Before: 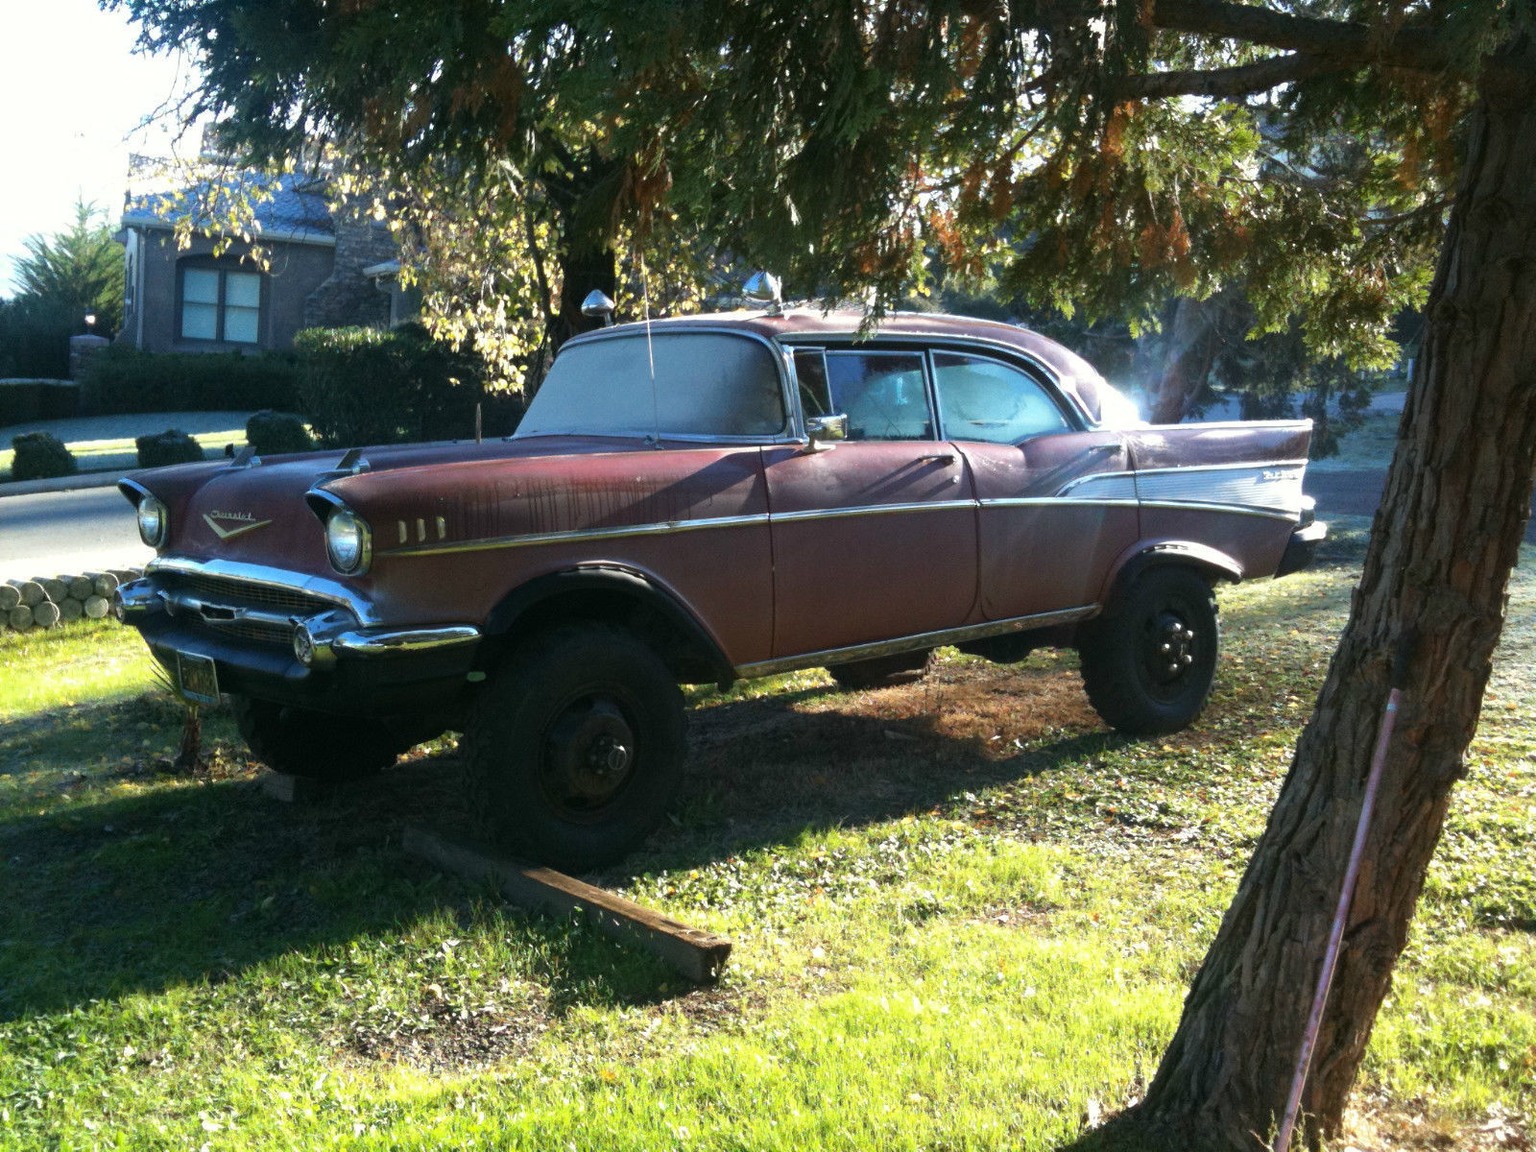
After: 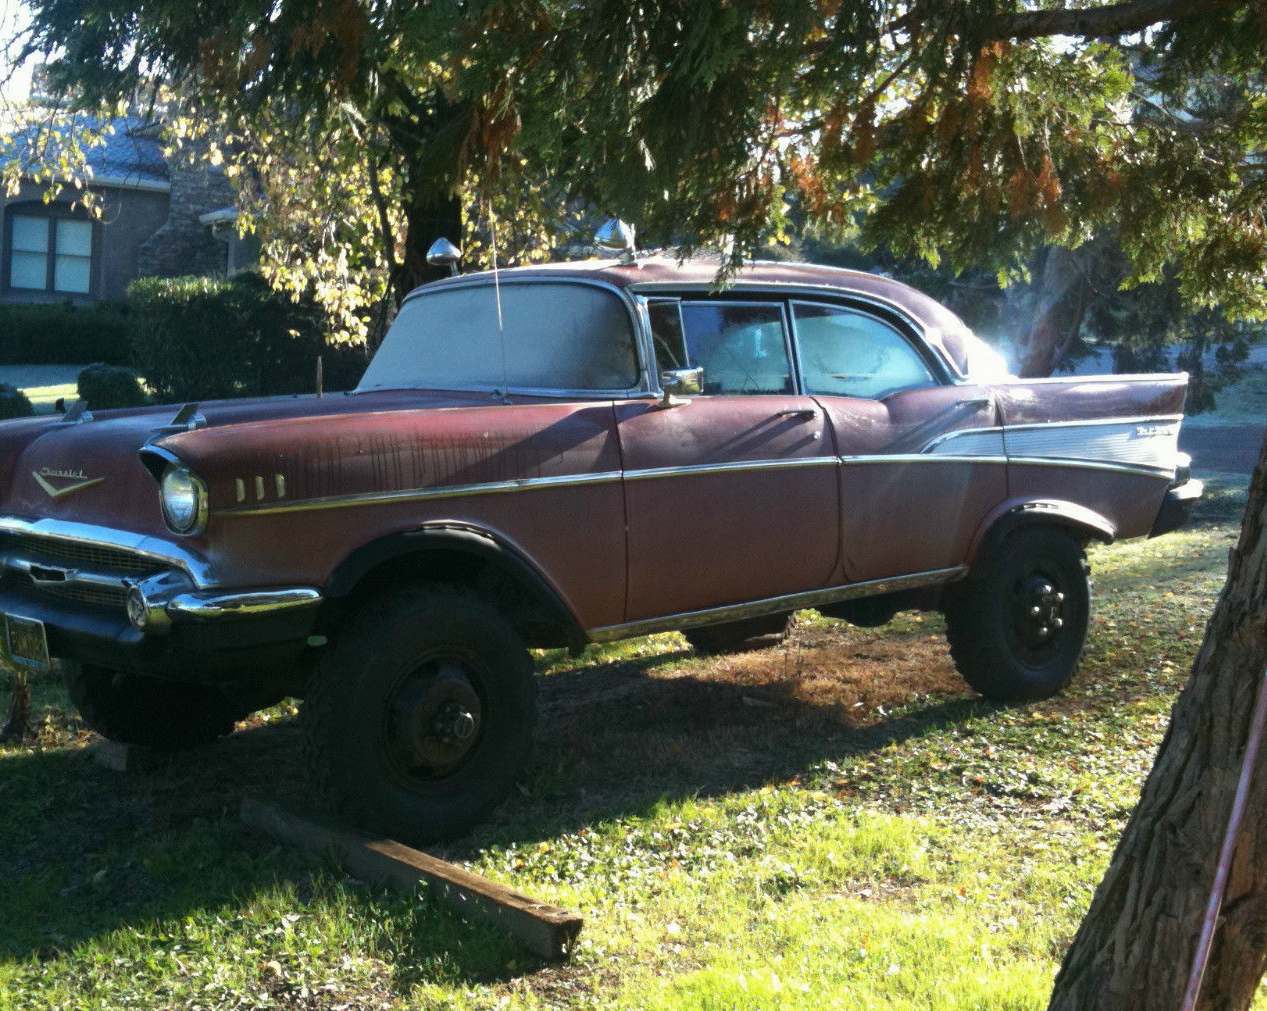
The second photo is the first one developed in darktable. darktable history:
crop: left 11.225%, top 5.381%, right 9.565%, bottom 10.314%
tone equalizer: -7 EV 0.18 EV, -6 EV 0.12 EV, -5 EV 0.08 EV, -4 EV 0.04 EV, -2 EV -0.02 EV, -1 EV -0.04 EV, +0 EV -0.06 EV, luminance estimator HSV value / RGB max
